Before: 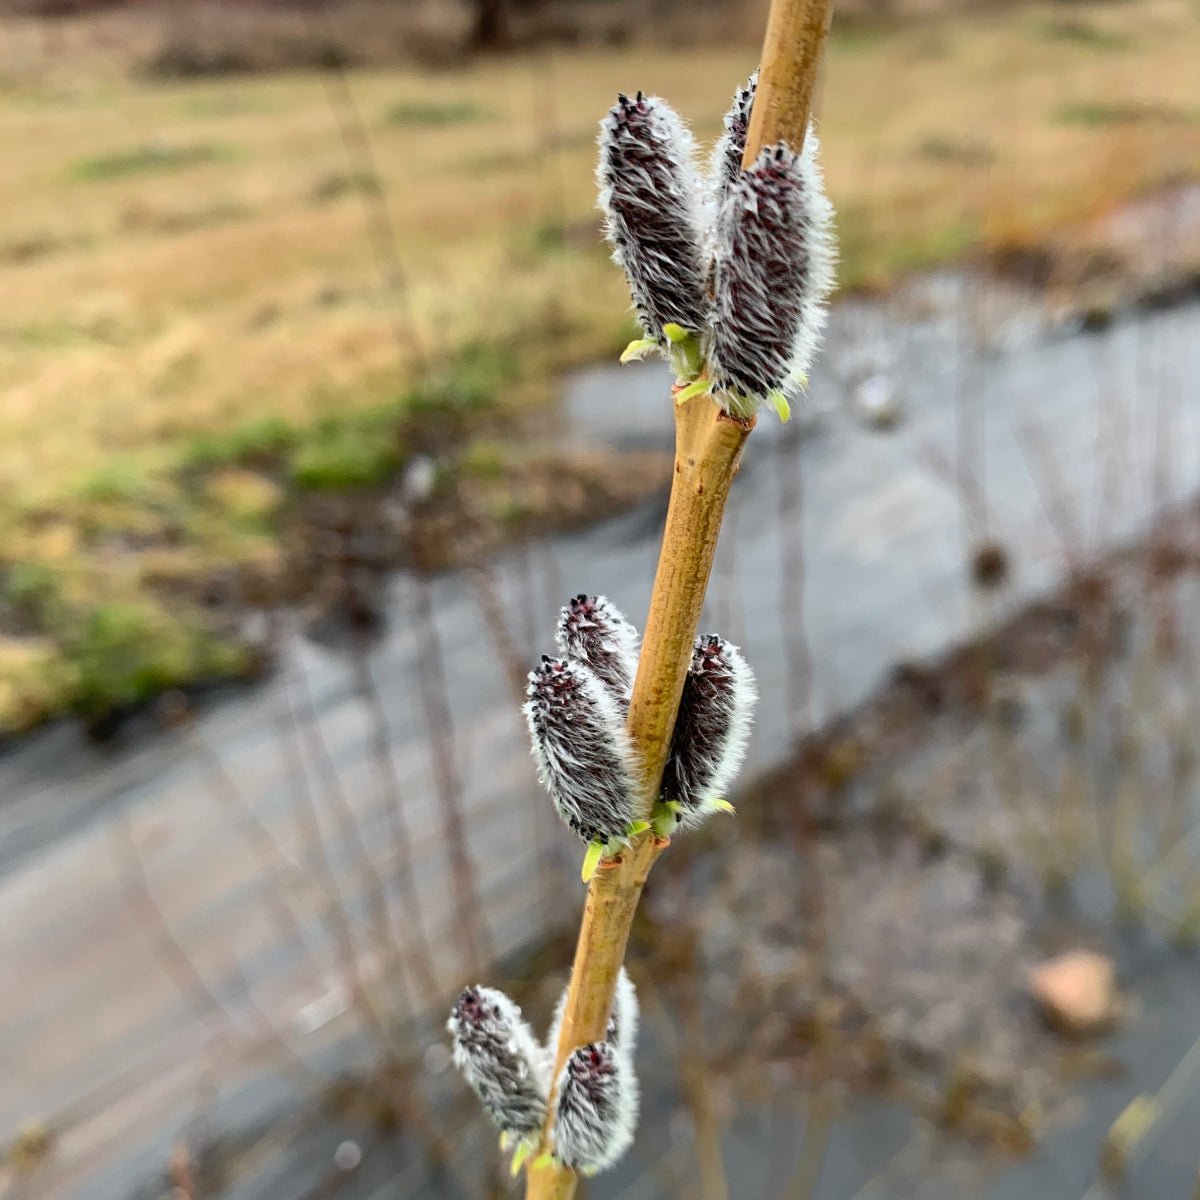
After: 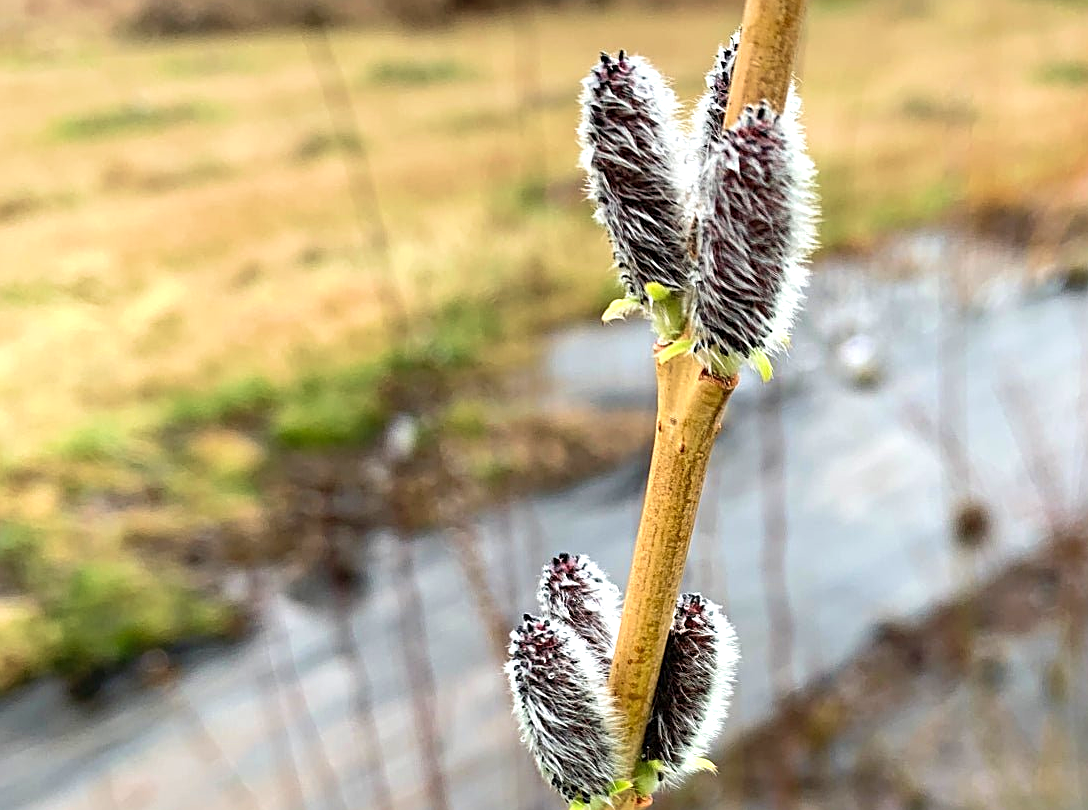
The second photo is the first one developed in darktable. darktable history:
exposure: exposure 0.507 EV, compensate highlight preservation false
crop: left 1.509%, top 3.452%, right 7.696%, bottom 28.452%
velvia: on, module defaults
sharpen: on, module defaults
